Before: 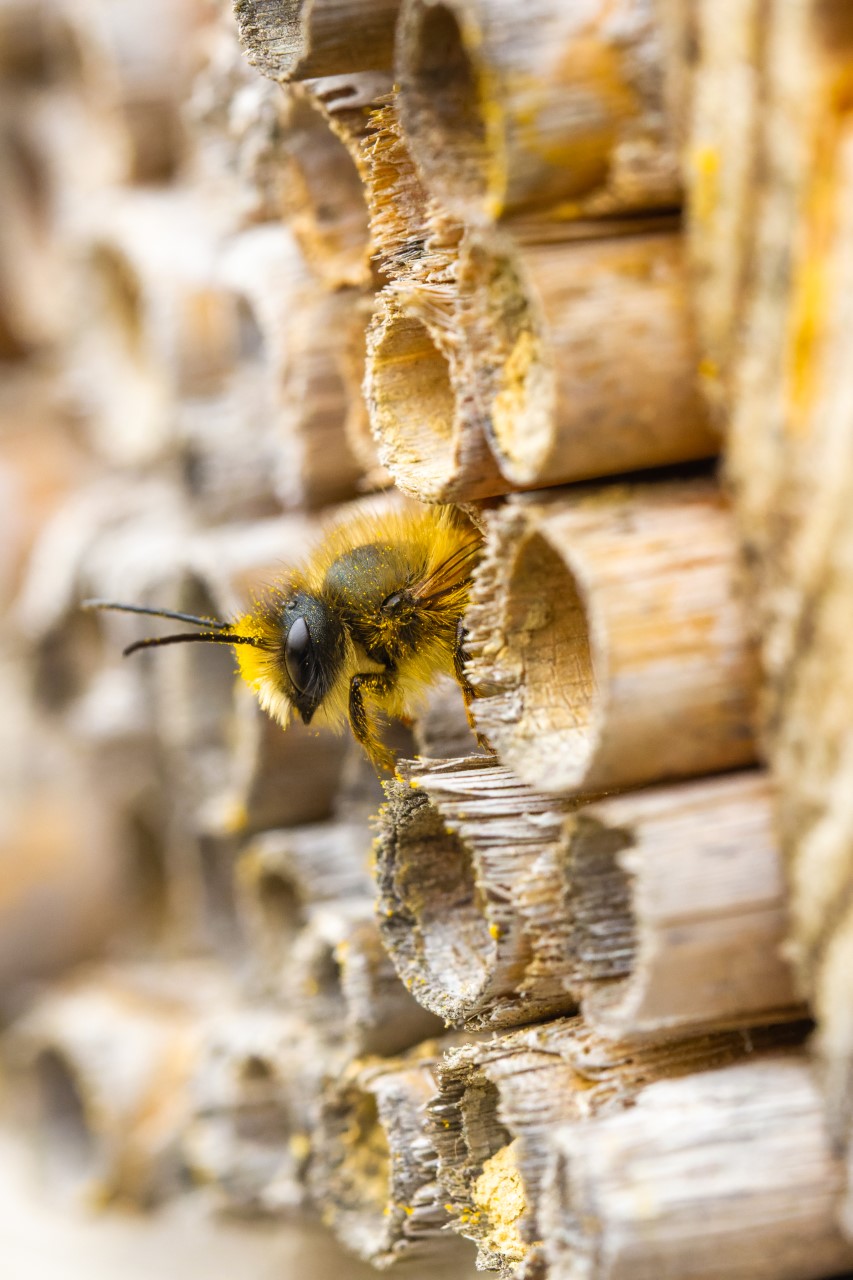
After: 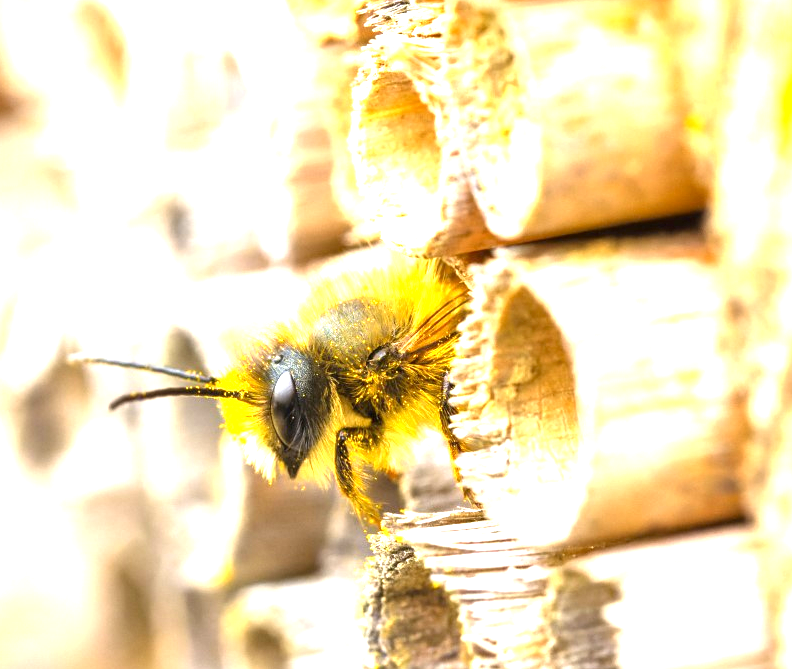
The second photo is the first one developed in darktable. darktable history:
exposure: black level correction 0.001, exposure 1.646 EV, compensate exposure bias true, compensate highlight preservation false
crop: left 1.744%, top 19.225%, right 5.069%, bottom 28.357%
